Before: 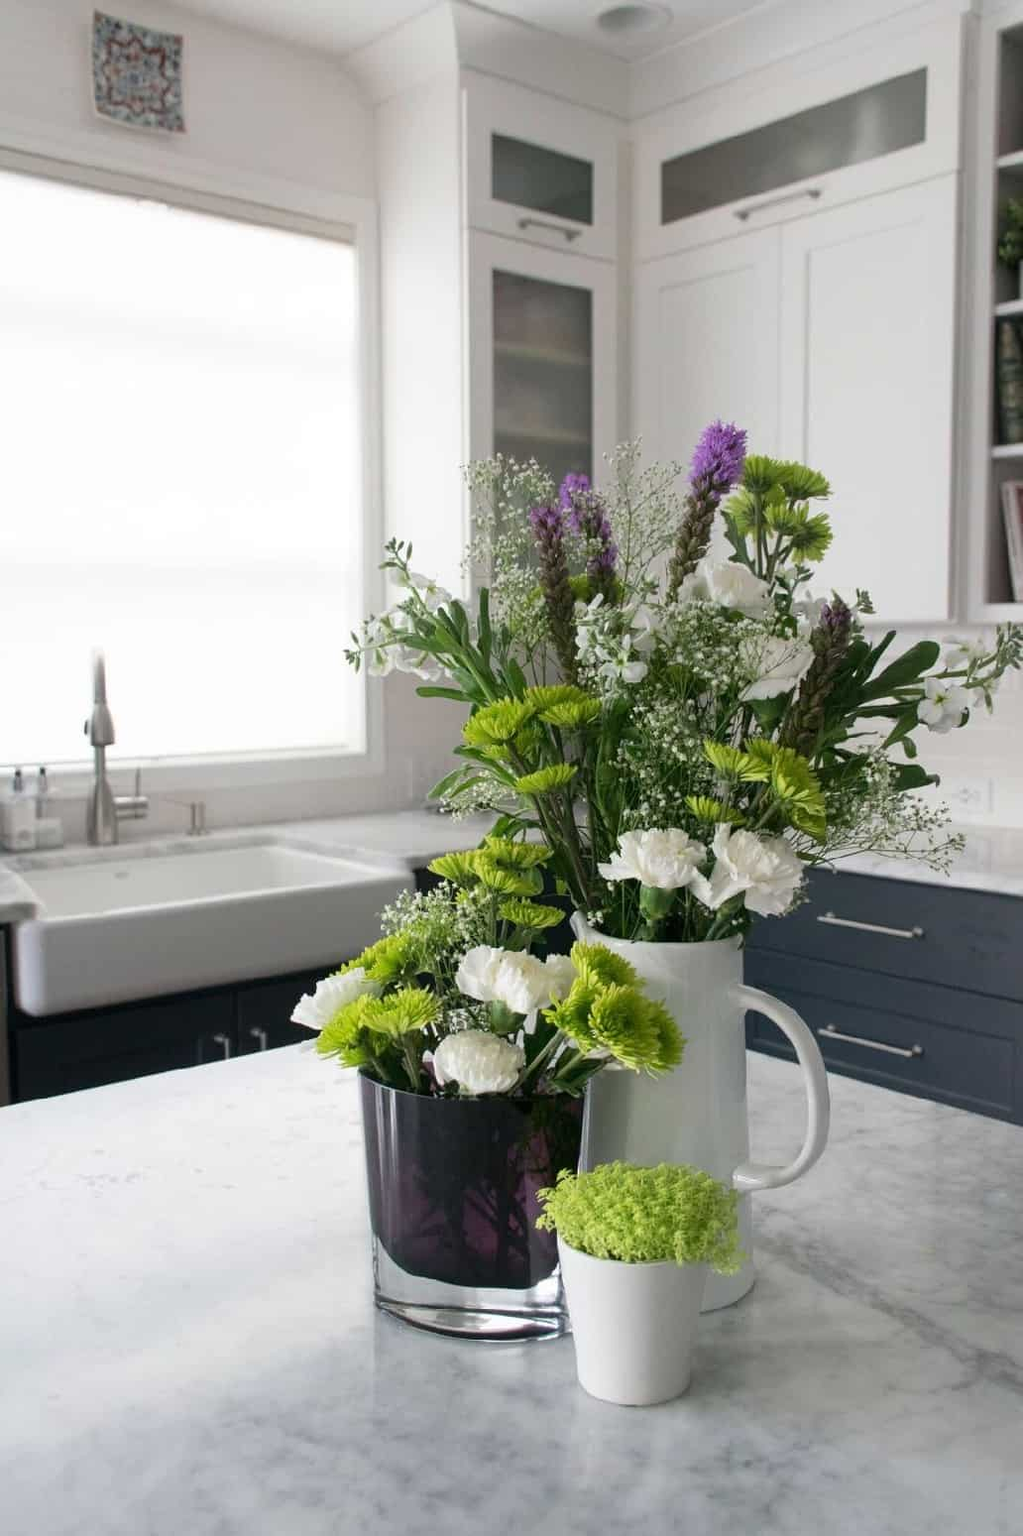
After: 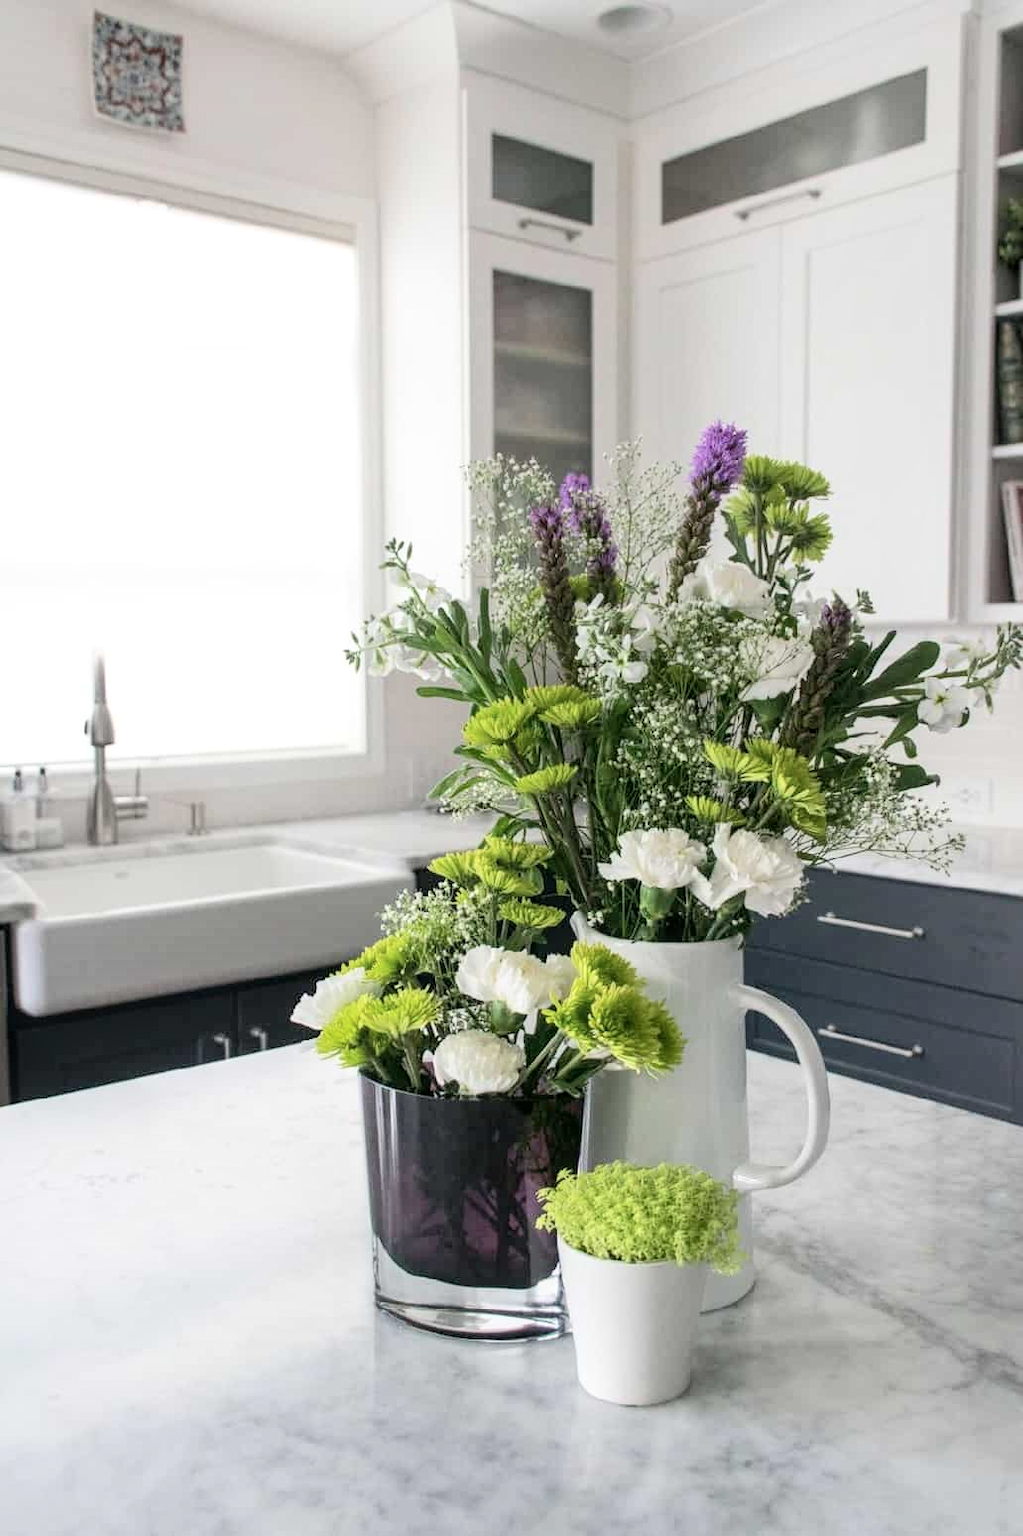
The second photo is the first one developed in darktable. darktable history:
local contrast: on, module defaults
tone curve: curves: ch0 [(0, 0) (0.004, 0.001) (0.133, 0.16) (0.325, 0.399) (0.475, 0.588) (0.832, 0.903) (1, 1)], color space Lab, independent channels, preserve colors none
